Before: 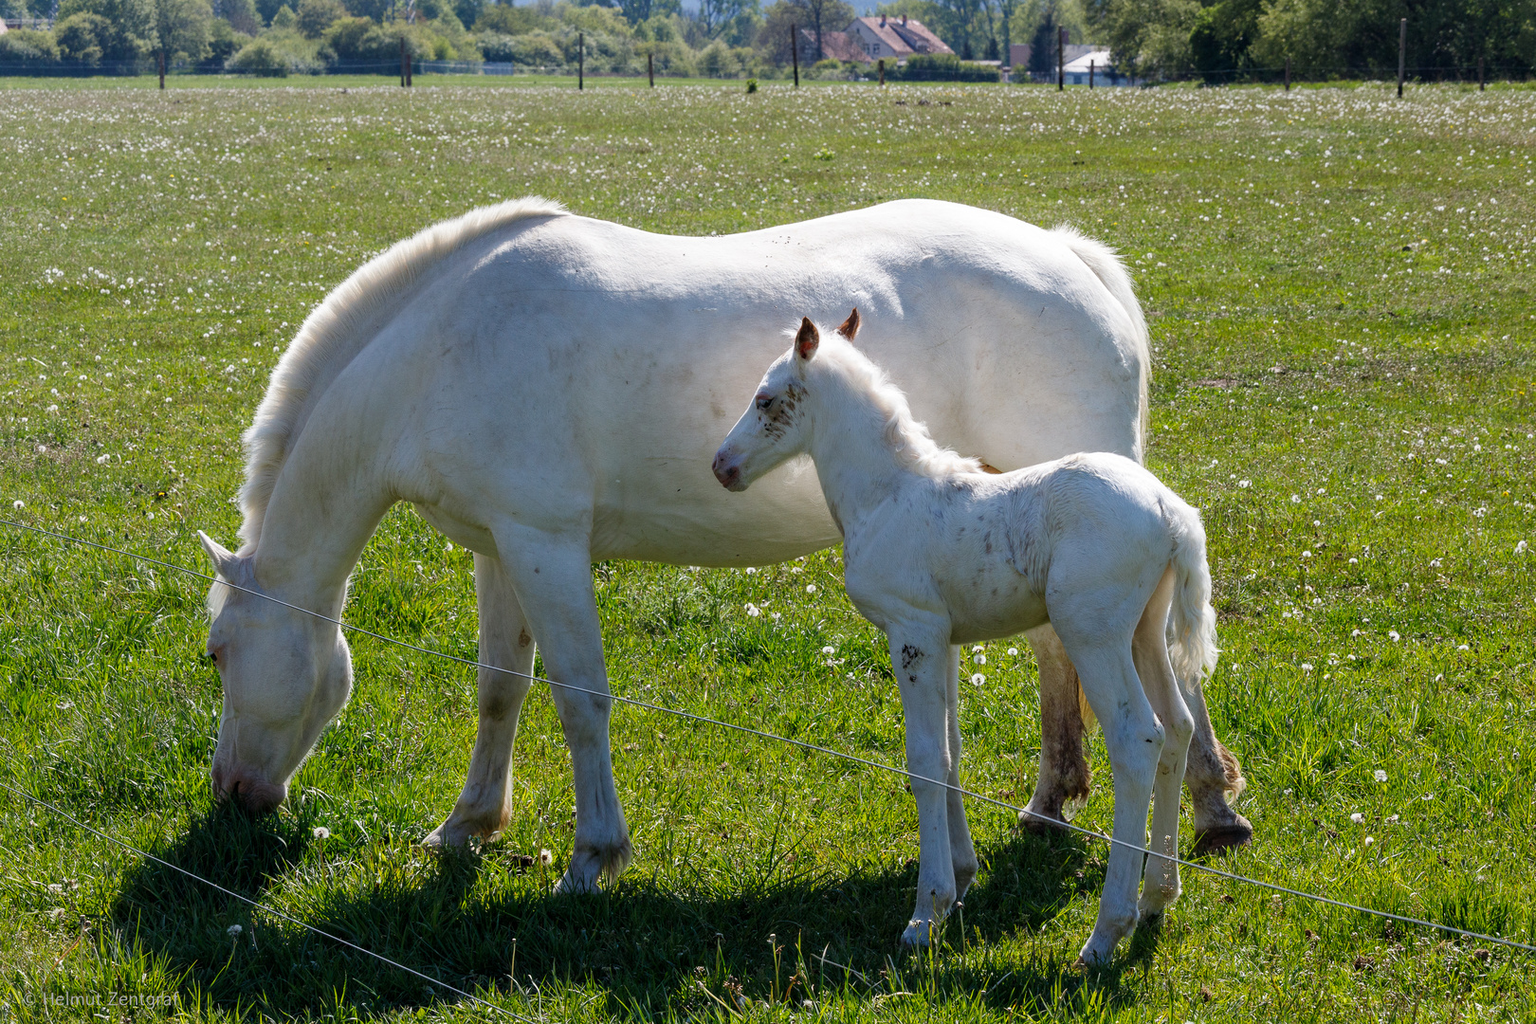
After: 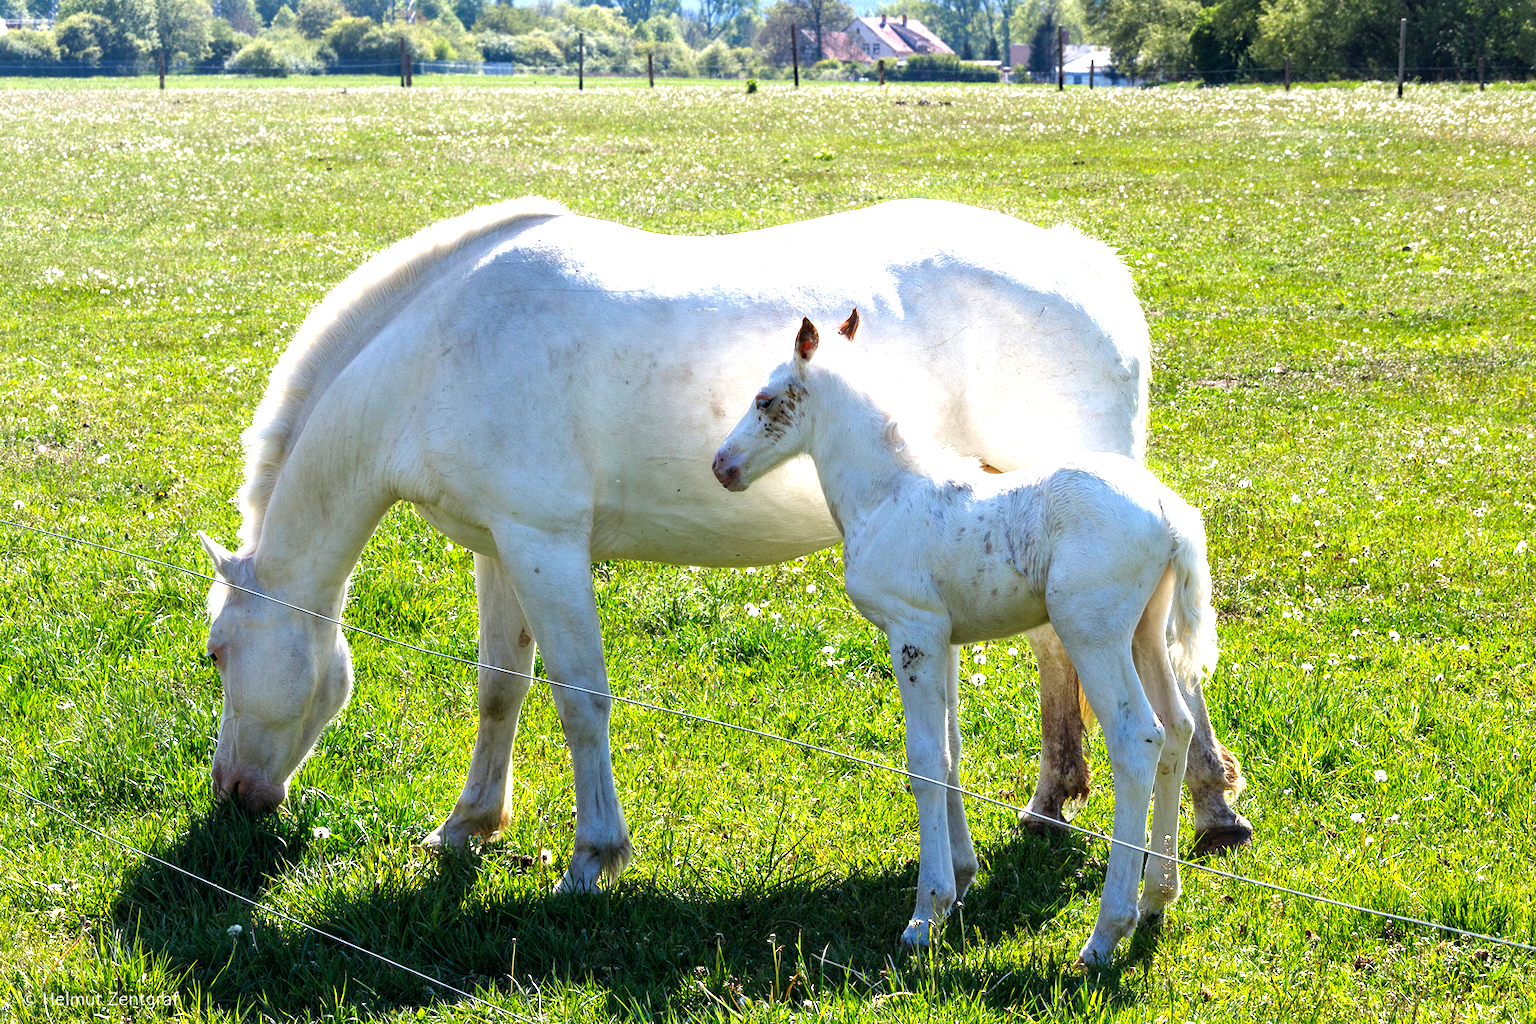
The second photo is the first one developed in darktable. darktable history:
shadows and highlights: shadows 4.1, highlights -17.6, soften with gaussian
color balance: contrast 10%
exposure: exposure 1.16 EV, compensate exposure bias true, compensate highlight preservation false
